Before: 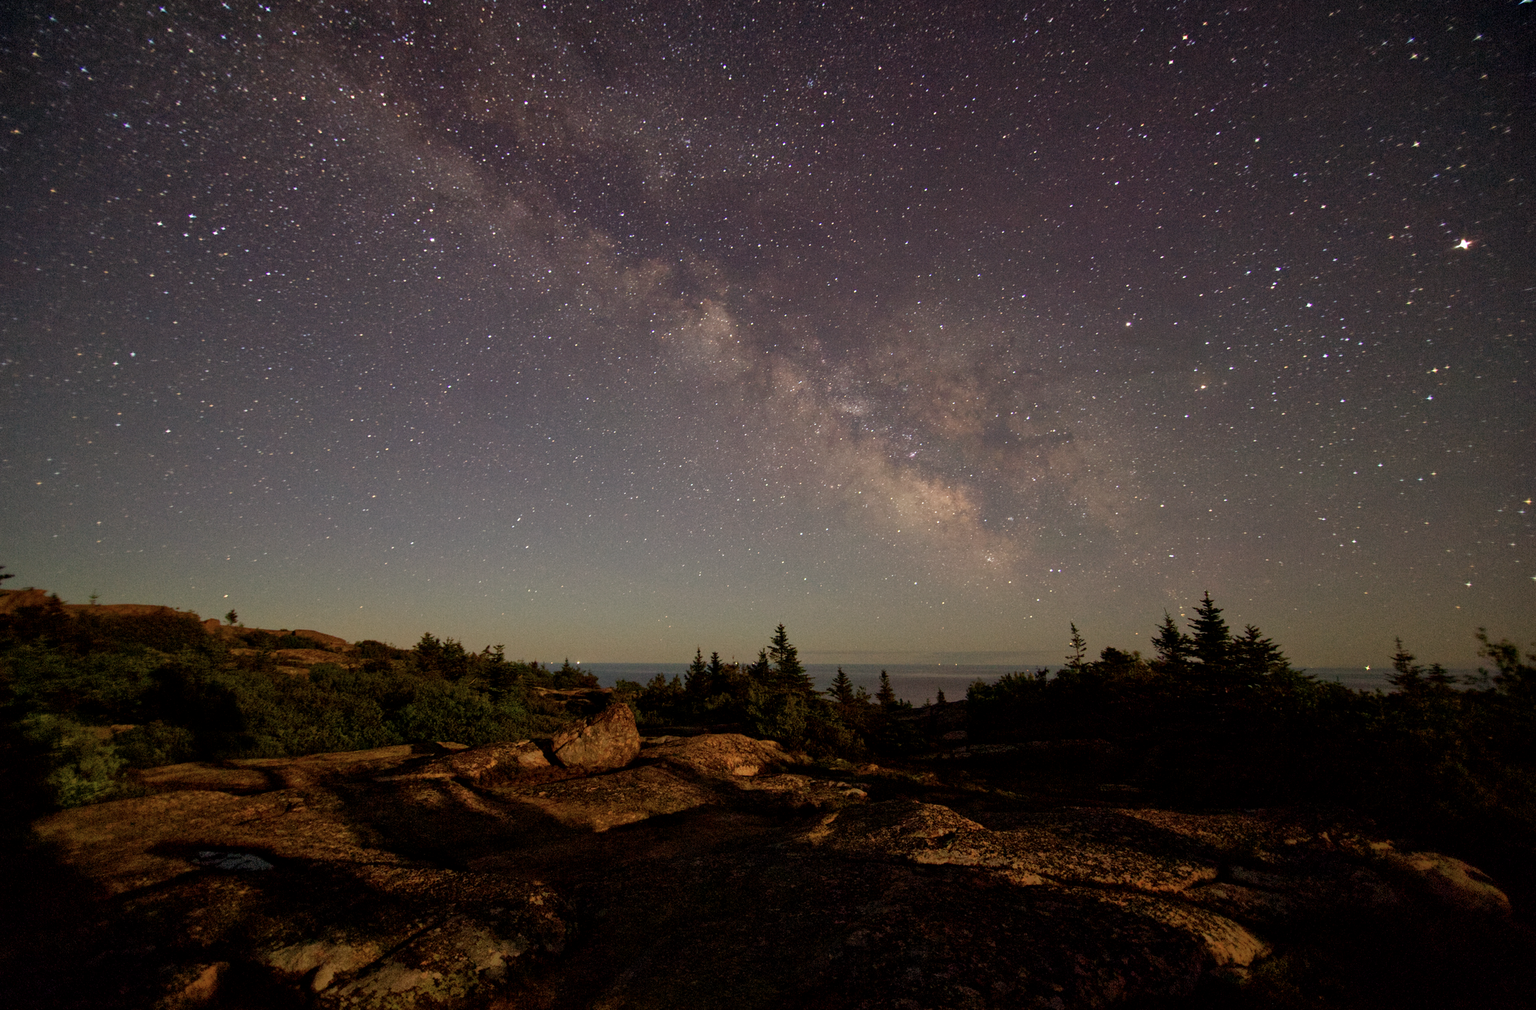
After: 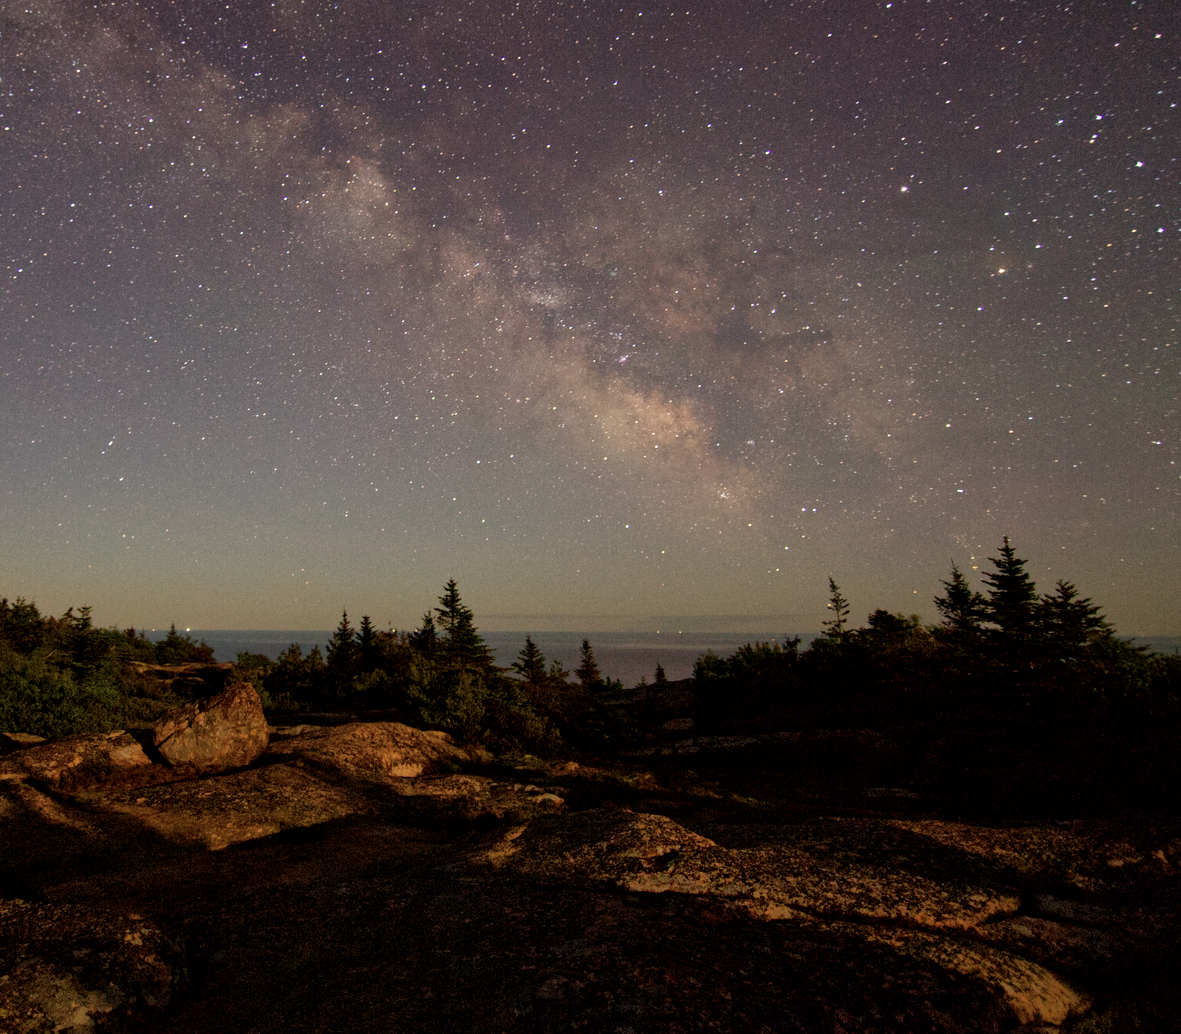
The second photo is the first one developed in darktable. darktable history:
exposure: exposure 0.131 EV, compensate highlight preservation false
crop and rotate: left 28.256%, top 17.734%, right 12.656%, bottom 3.573%
